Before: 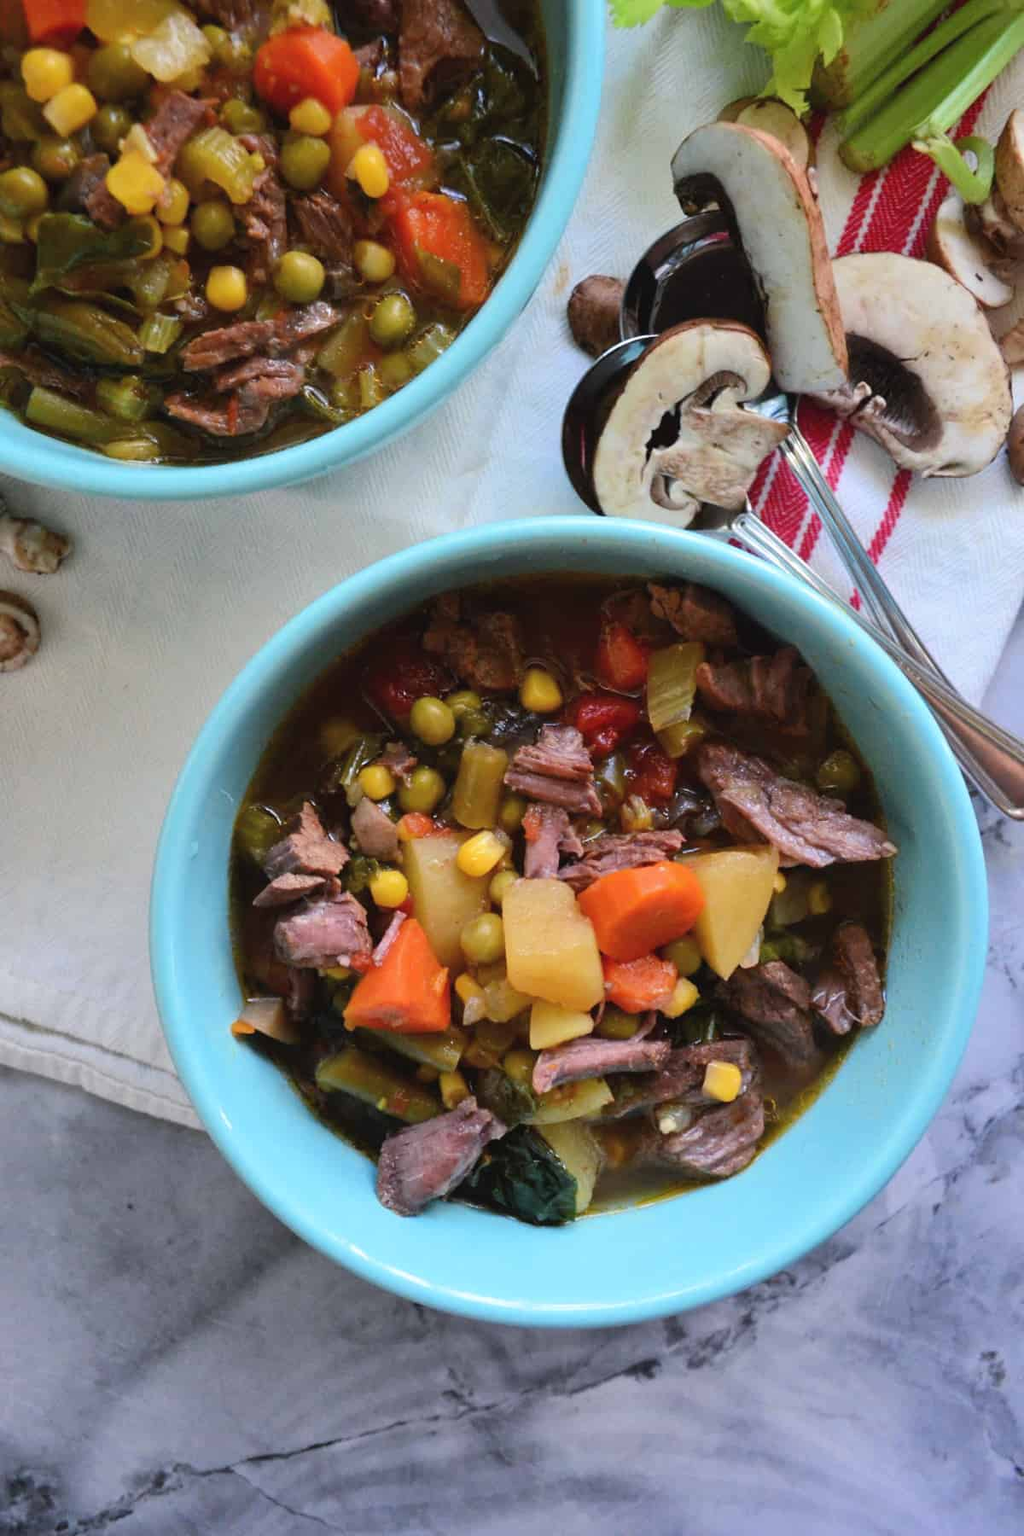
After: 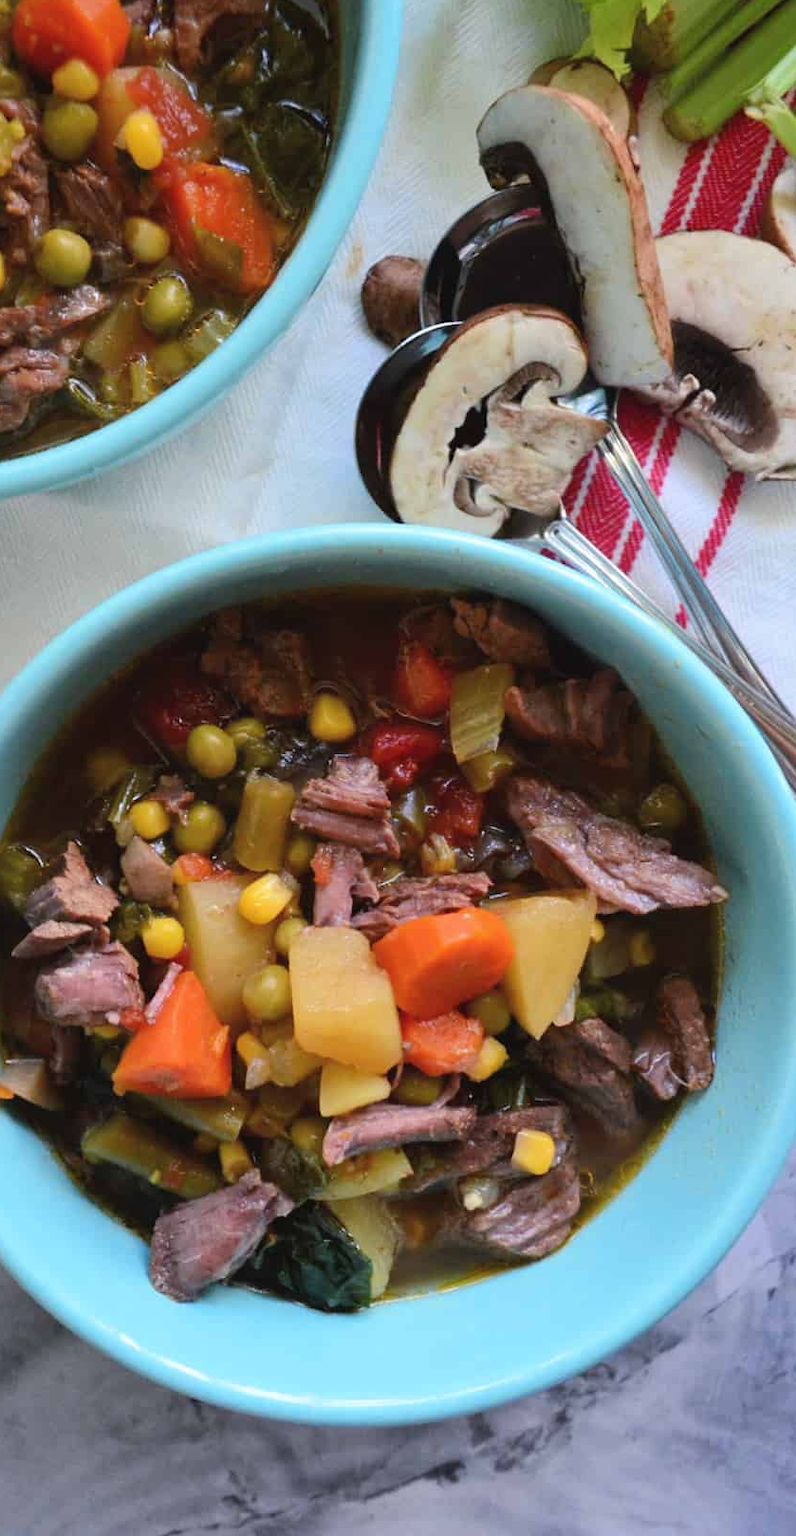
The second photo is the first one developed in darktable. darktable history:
crop and rotate: left 23.705%, top 2.983%, right 6.275%, bottom 7.063%
